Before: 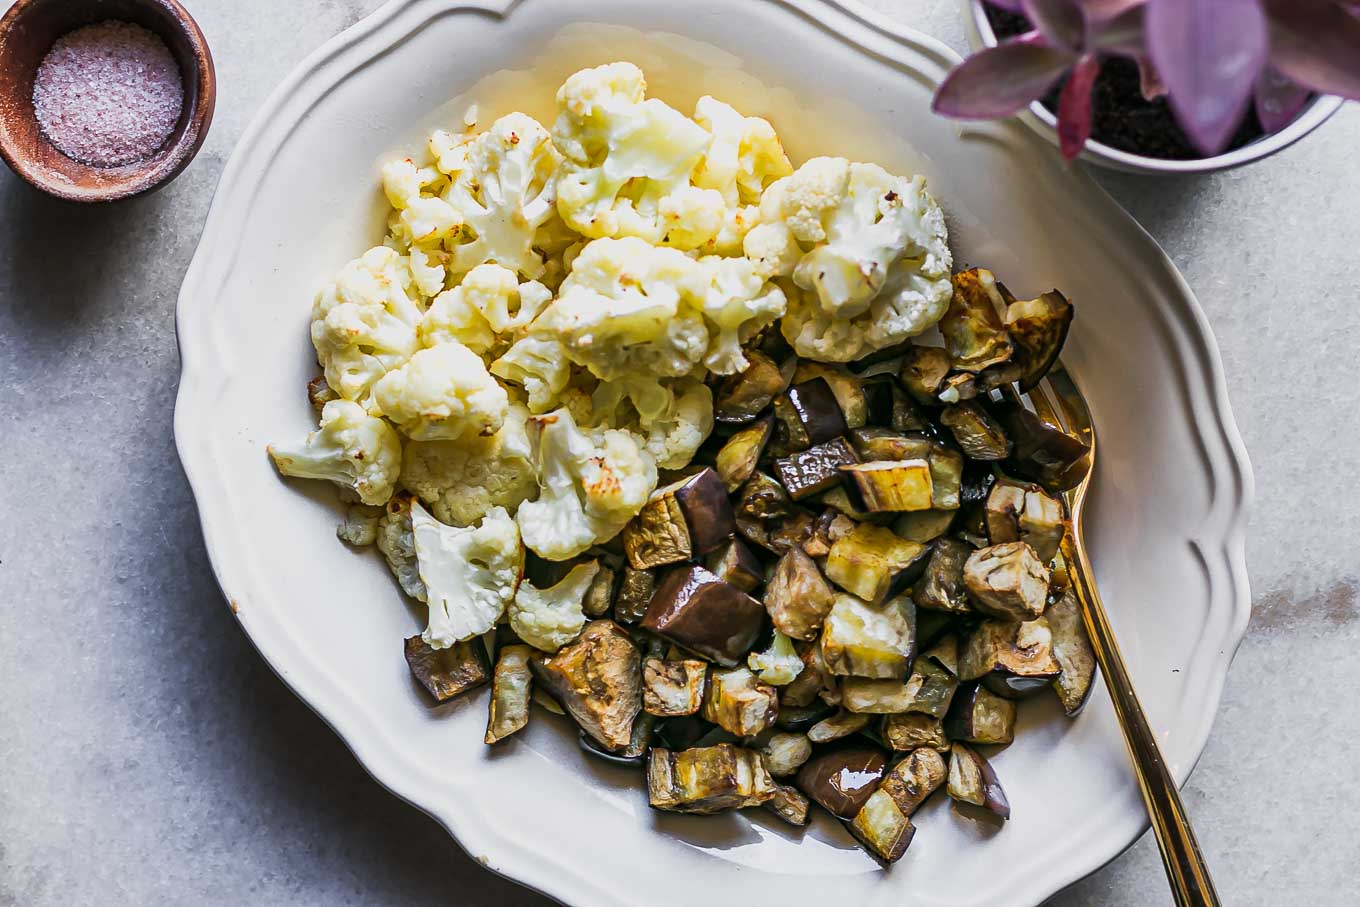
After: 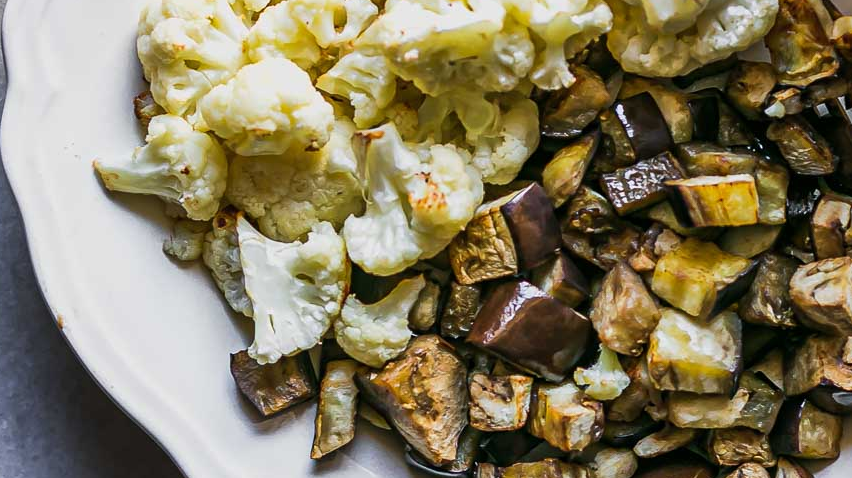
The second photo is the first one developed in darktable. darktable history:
crop: left 12.854%, top 31.483%, right 24.497%, bottom 15.79%
